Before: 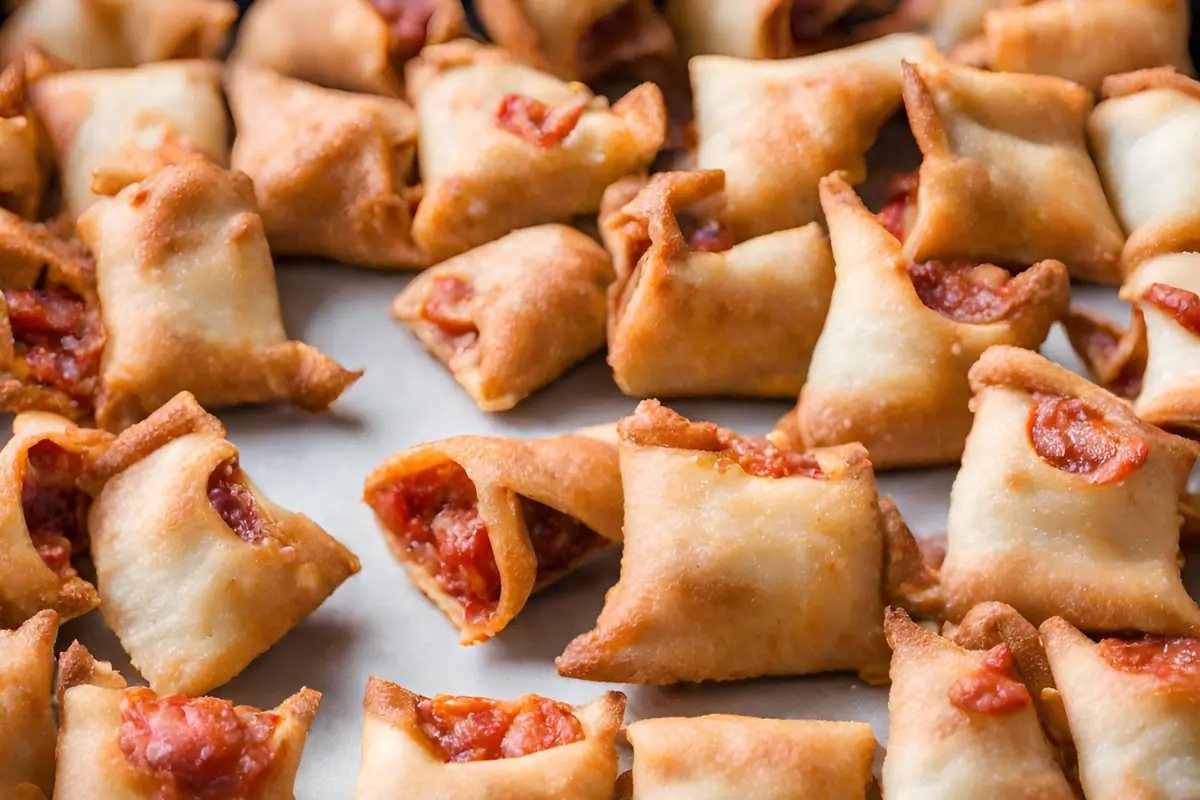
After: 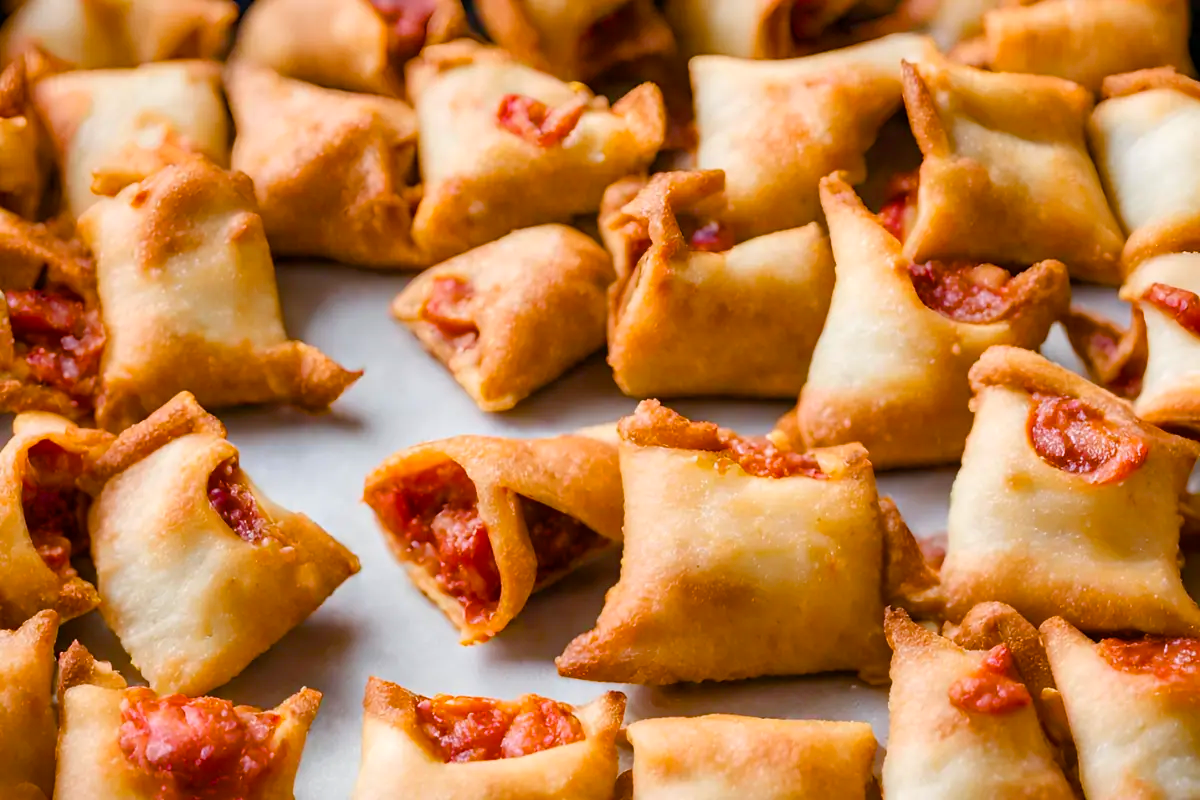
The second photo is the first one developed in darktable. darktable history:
exposure: compensate highlight preservation false
color balance rgb: linear chroma grading › global chroma 20.241%, perceptual saturation grading › global saturation 20%, perceptual saturation grading › highlights -25.275%, perceptual saturation grading › shadows 25.87%, global vibrance 14.962%
